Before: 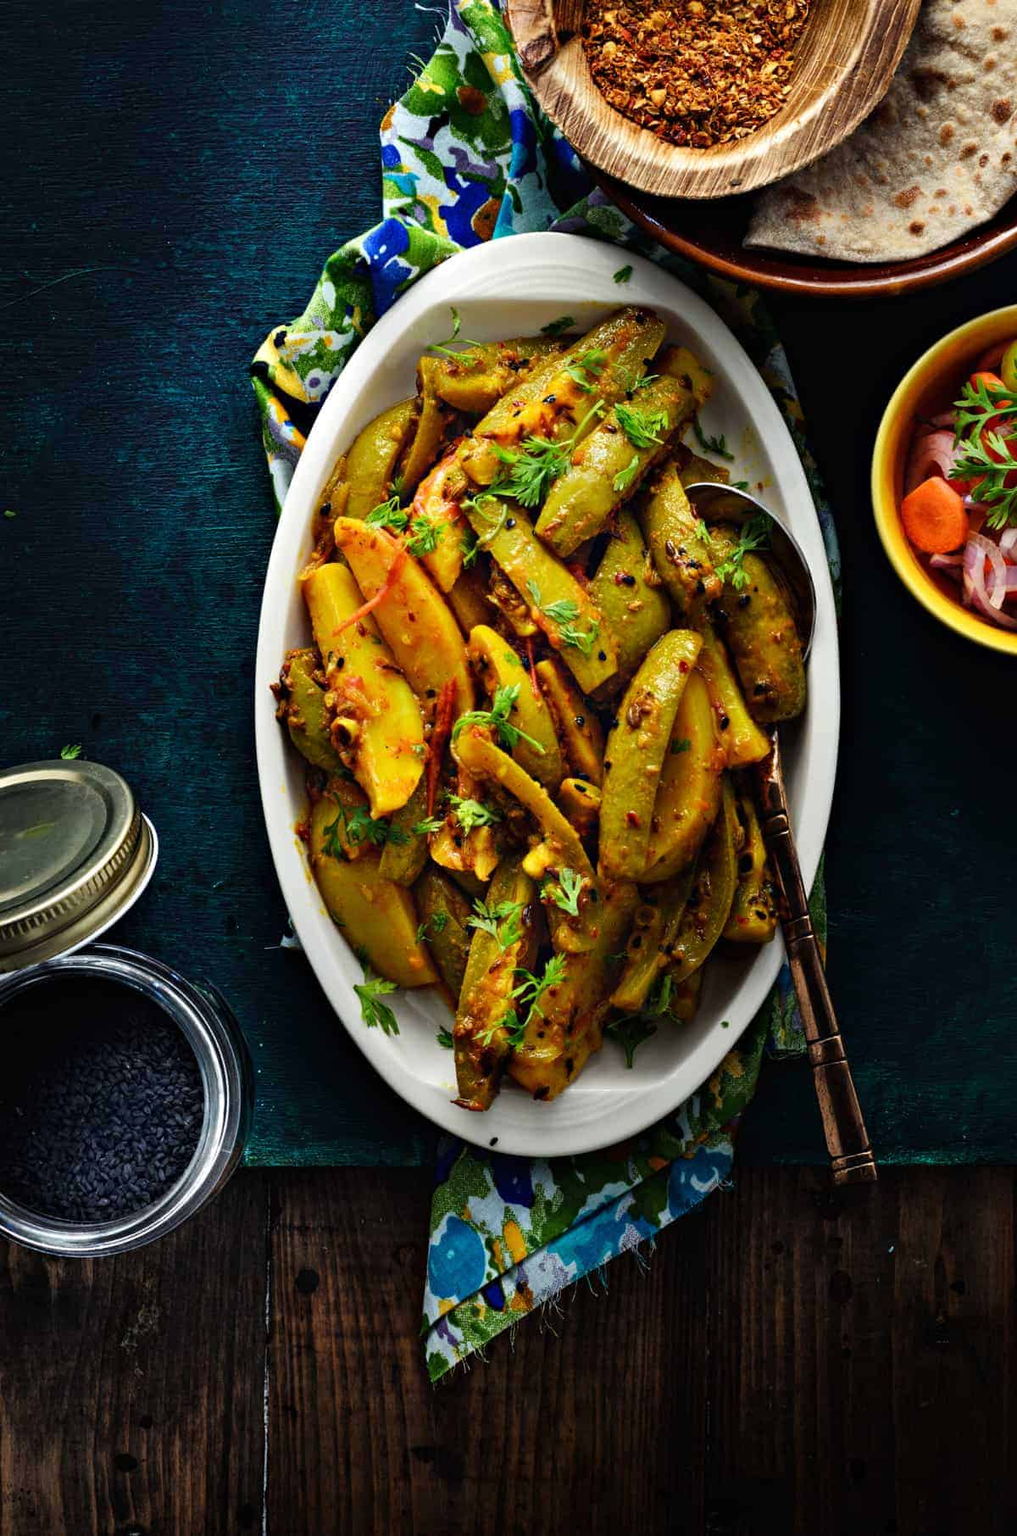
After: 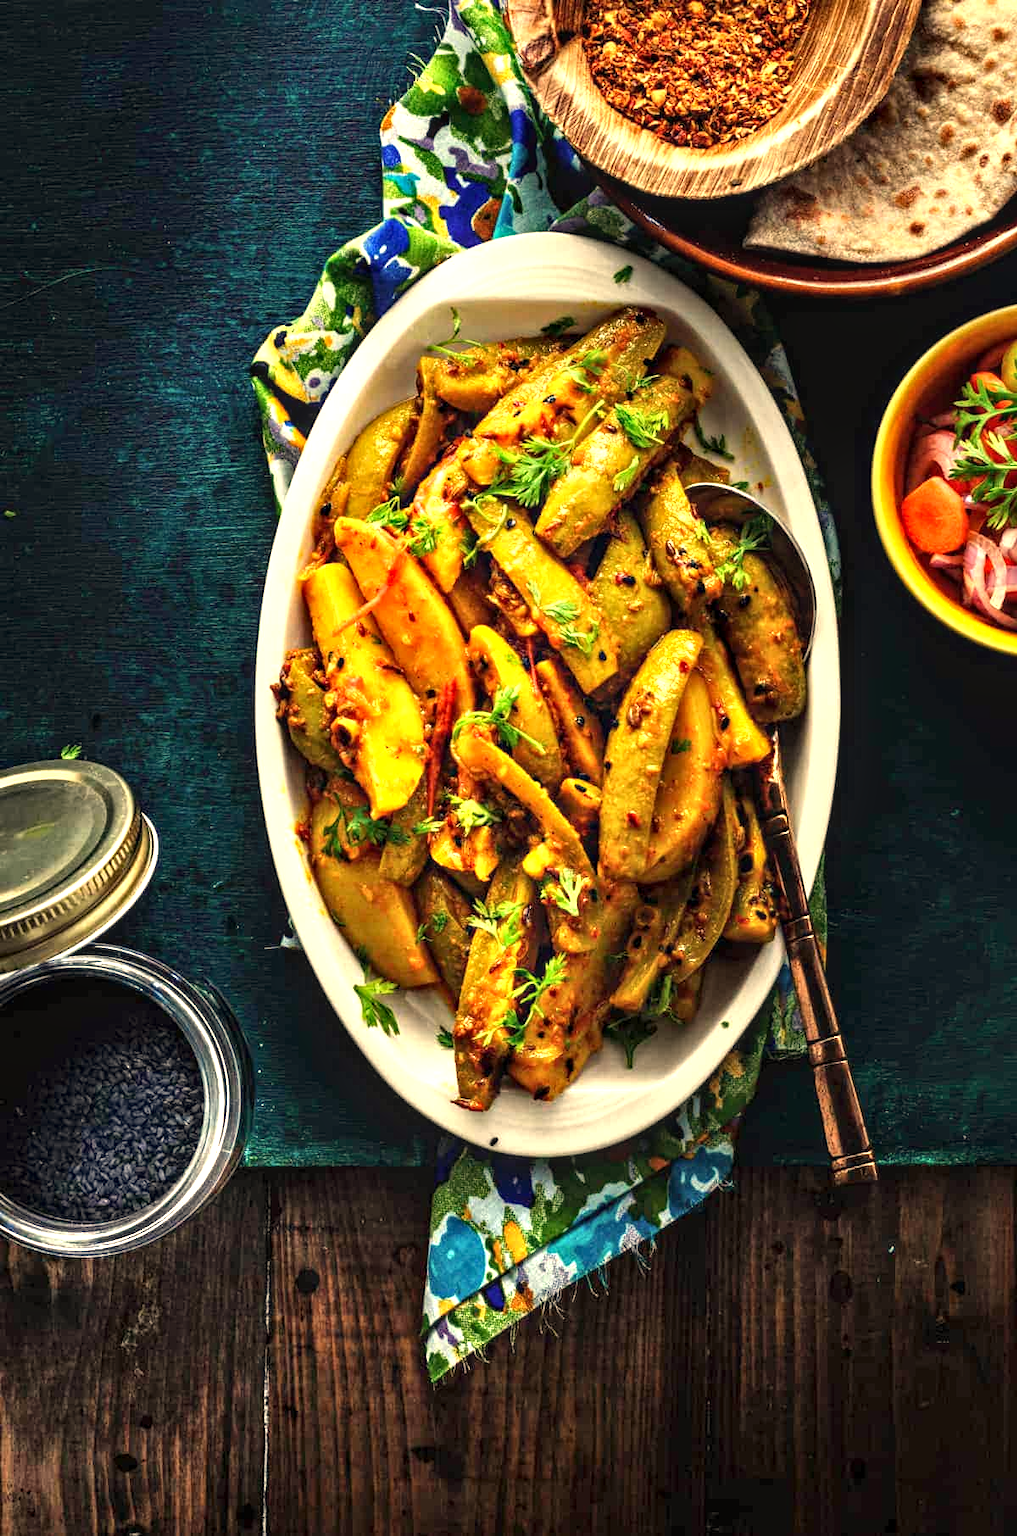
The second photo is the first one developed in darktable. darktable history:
exposure: black level correction 0, exposure 1.2 EV, compensate exposure bias true, compensate highlight preservation false
graduated density: on, module defaults
white balance: red 1.123, blue 0.83
local contrast: detail 130%
